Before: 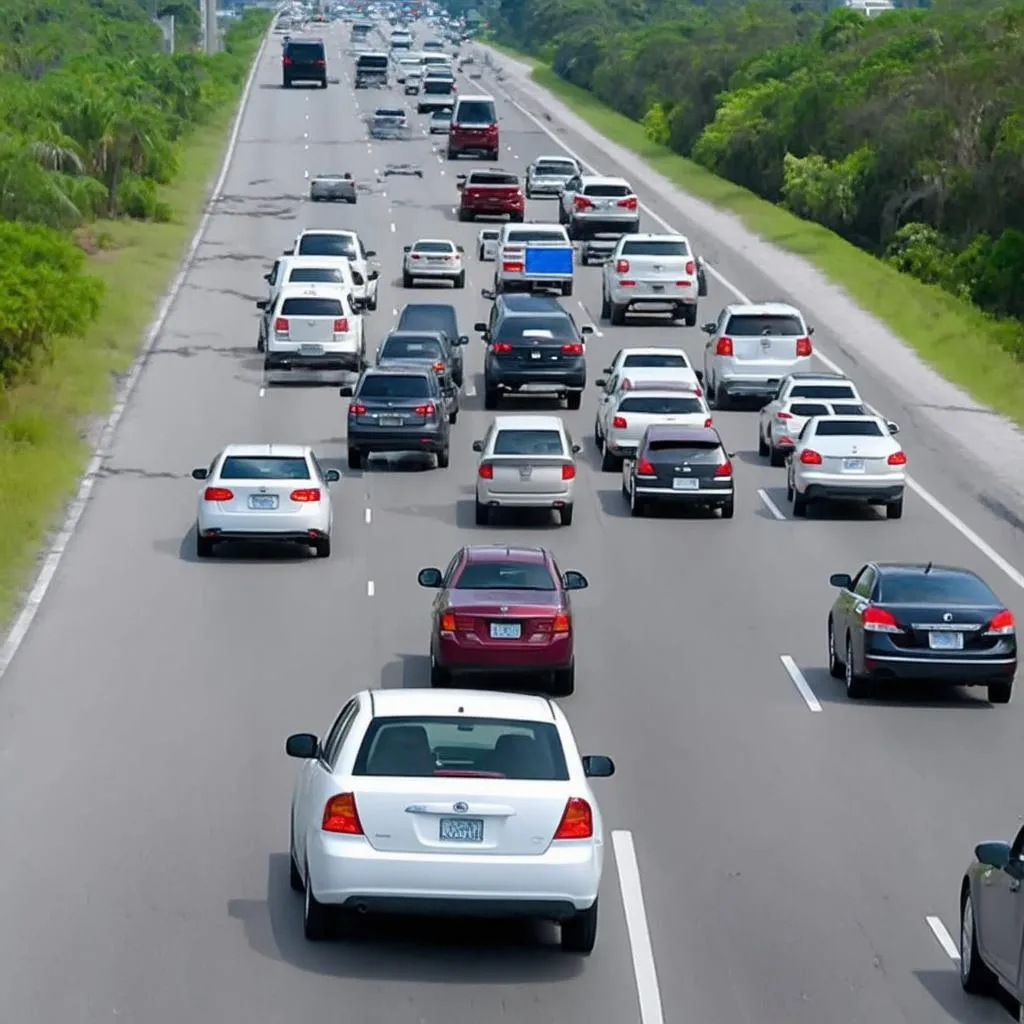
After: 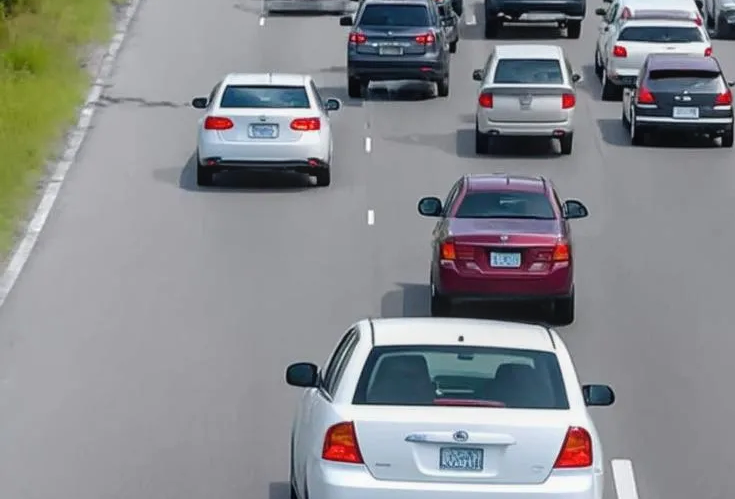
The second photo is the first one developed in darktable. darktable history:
local contrast: detail 110%
crop: top 36.317%, right 28.16%, bottom 14.94%
